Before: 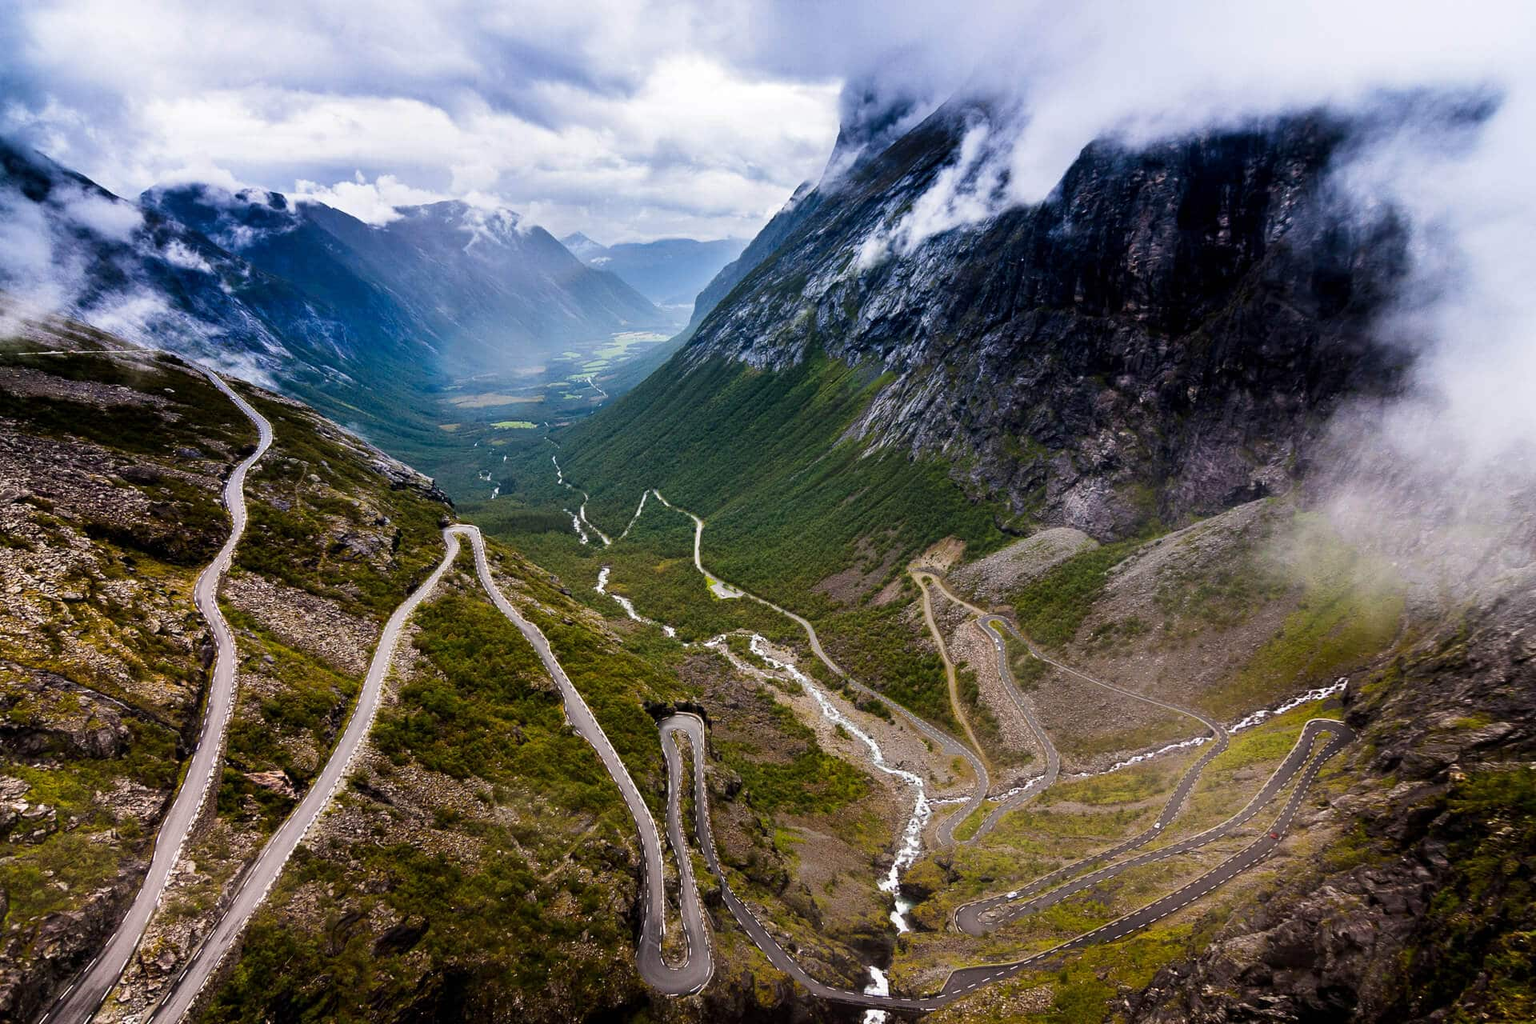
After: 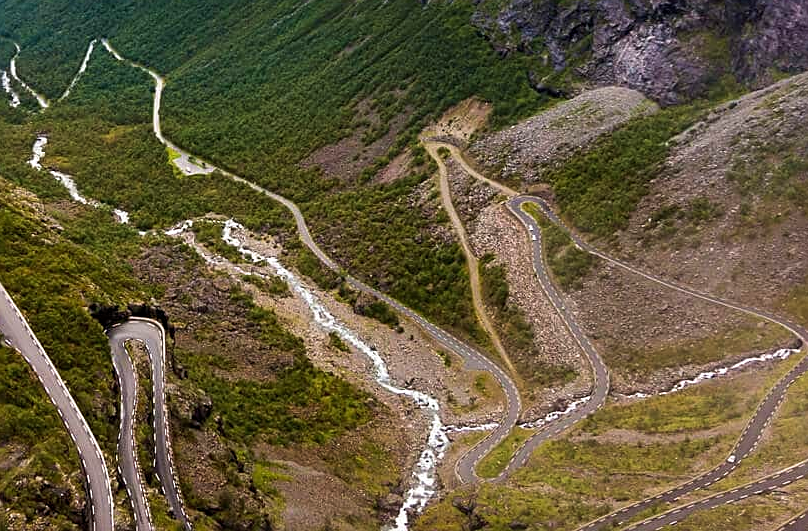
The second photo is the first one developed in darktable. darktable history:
velvia: on, module defaults
crop: left 37.243%, top 44.831%, right 20.629%, bottom 13.682%
sharpen: on, module defaults
